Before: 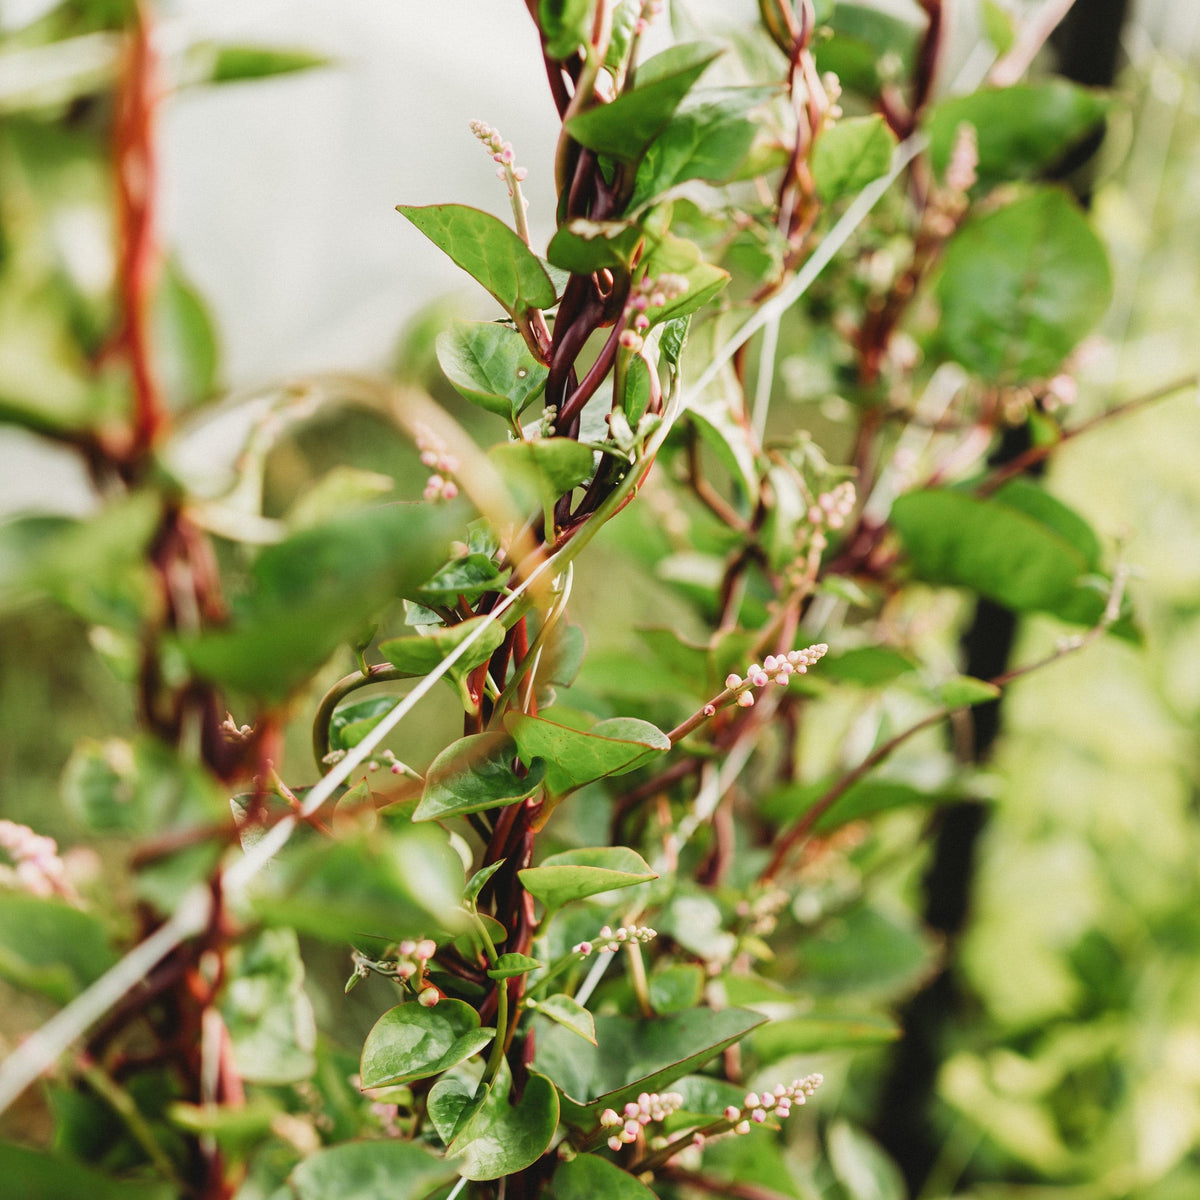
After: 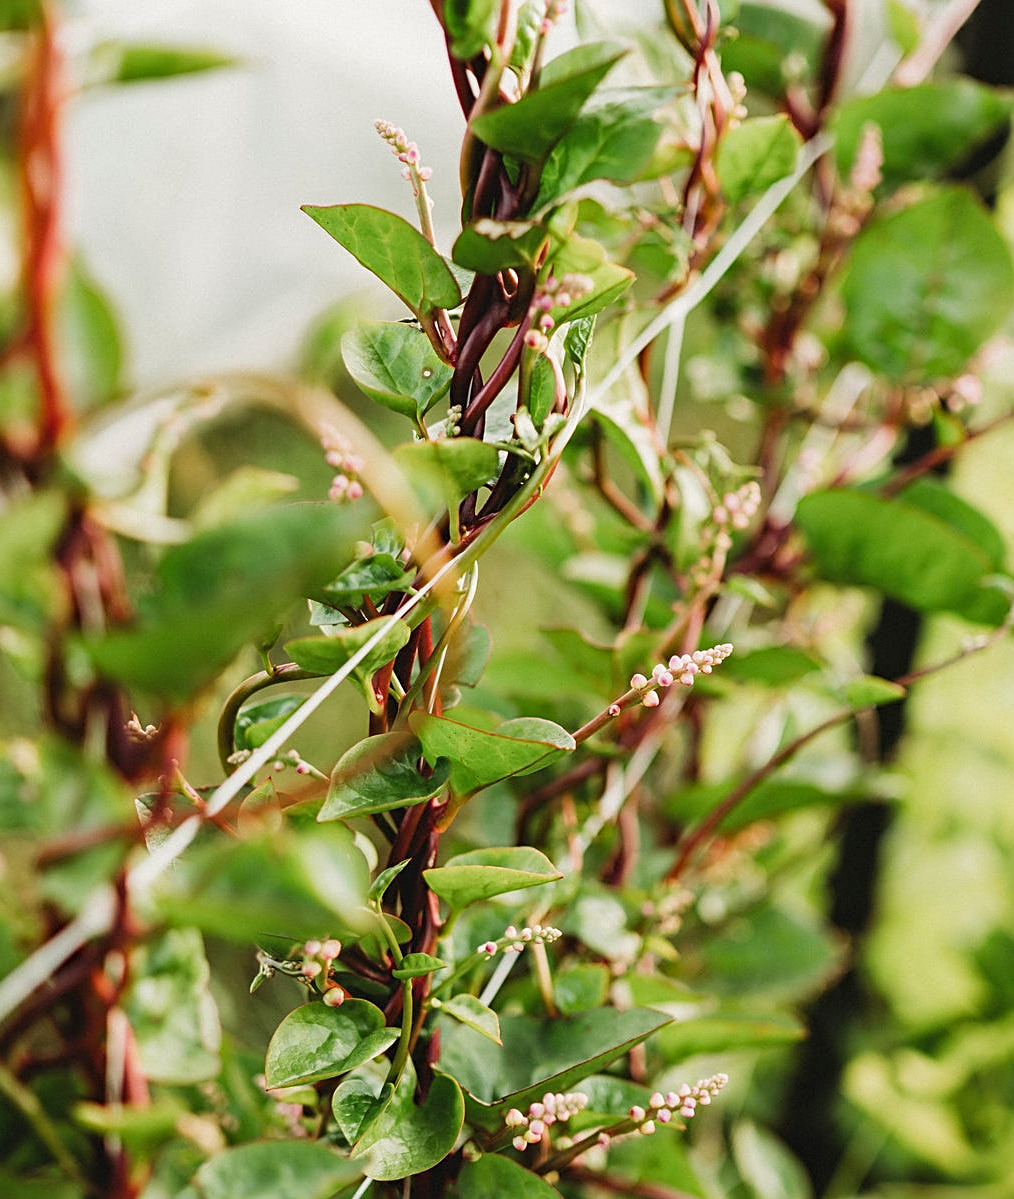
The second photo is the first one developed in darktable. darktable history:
haze removal: compatibility mode true, adaptive false
crop: left 7.98%, right 7.463%
sharpen: on, module defaults
